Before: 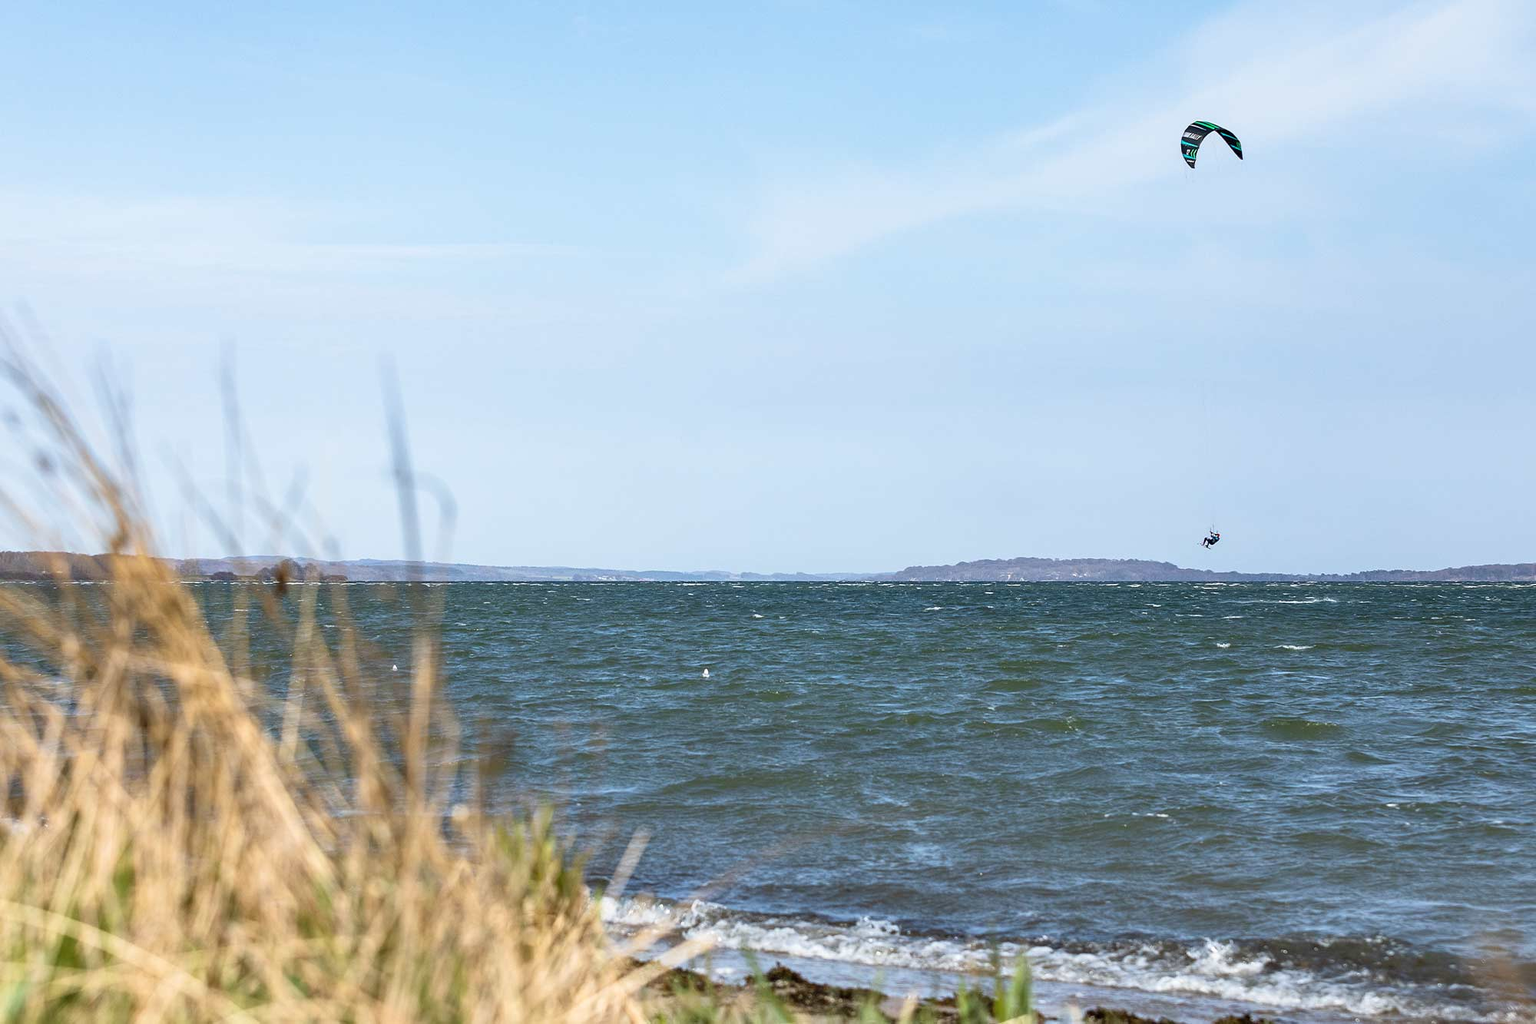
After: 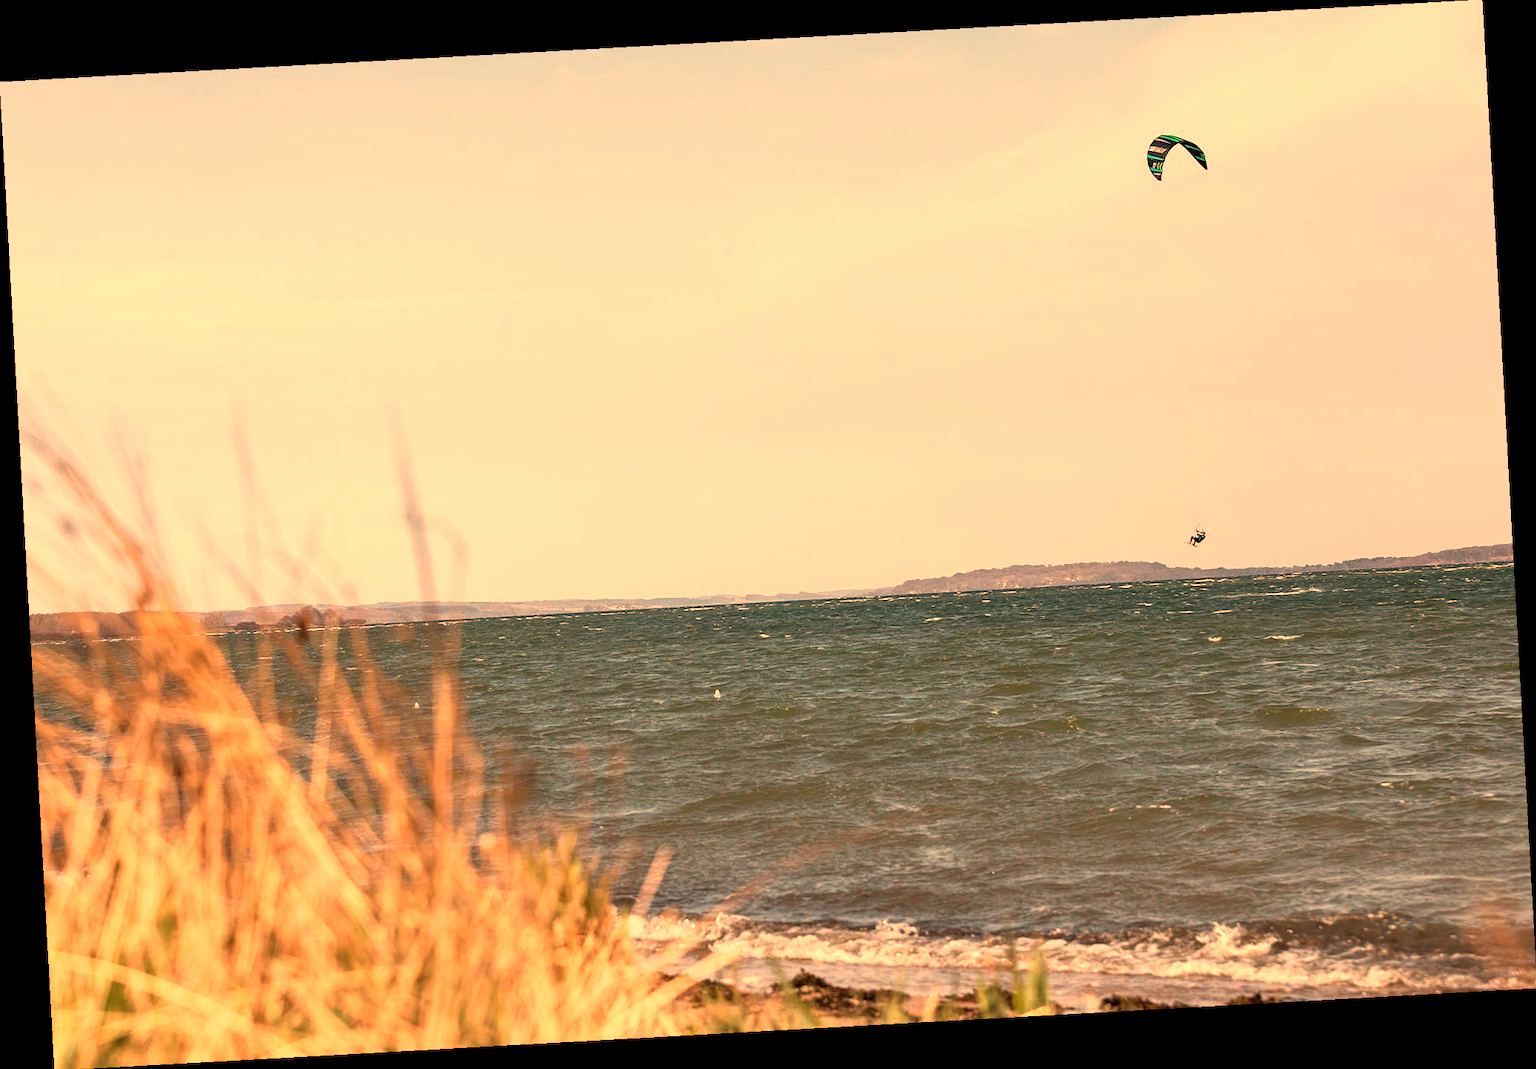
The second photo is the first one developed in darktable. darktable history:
white balance: red 1.467, blue 0.684
rotate and perspective: rotation -3.18°, automatic cropping off
